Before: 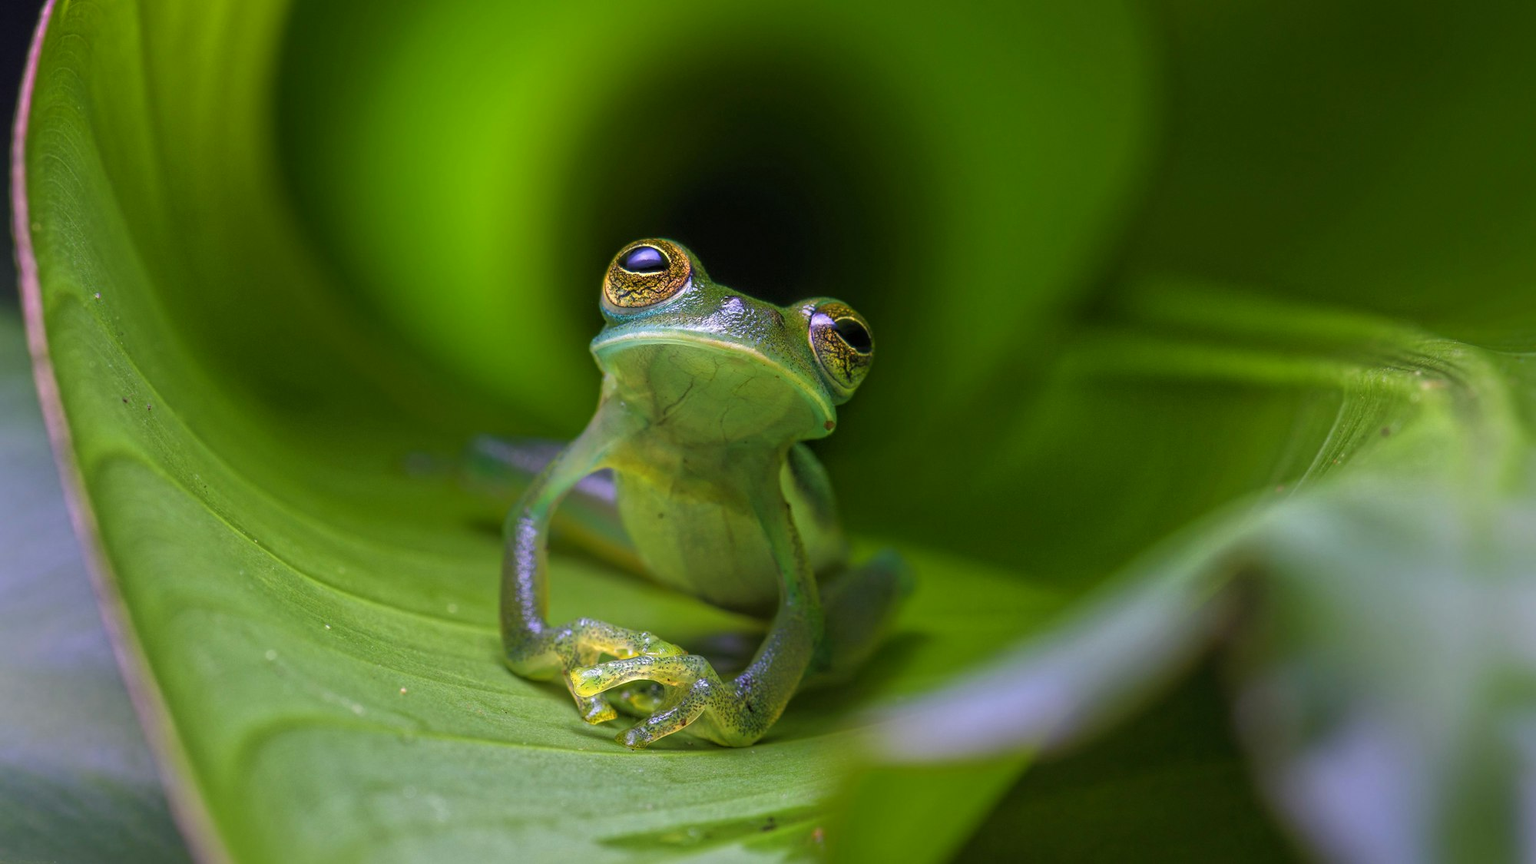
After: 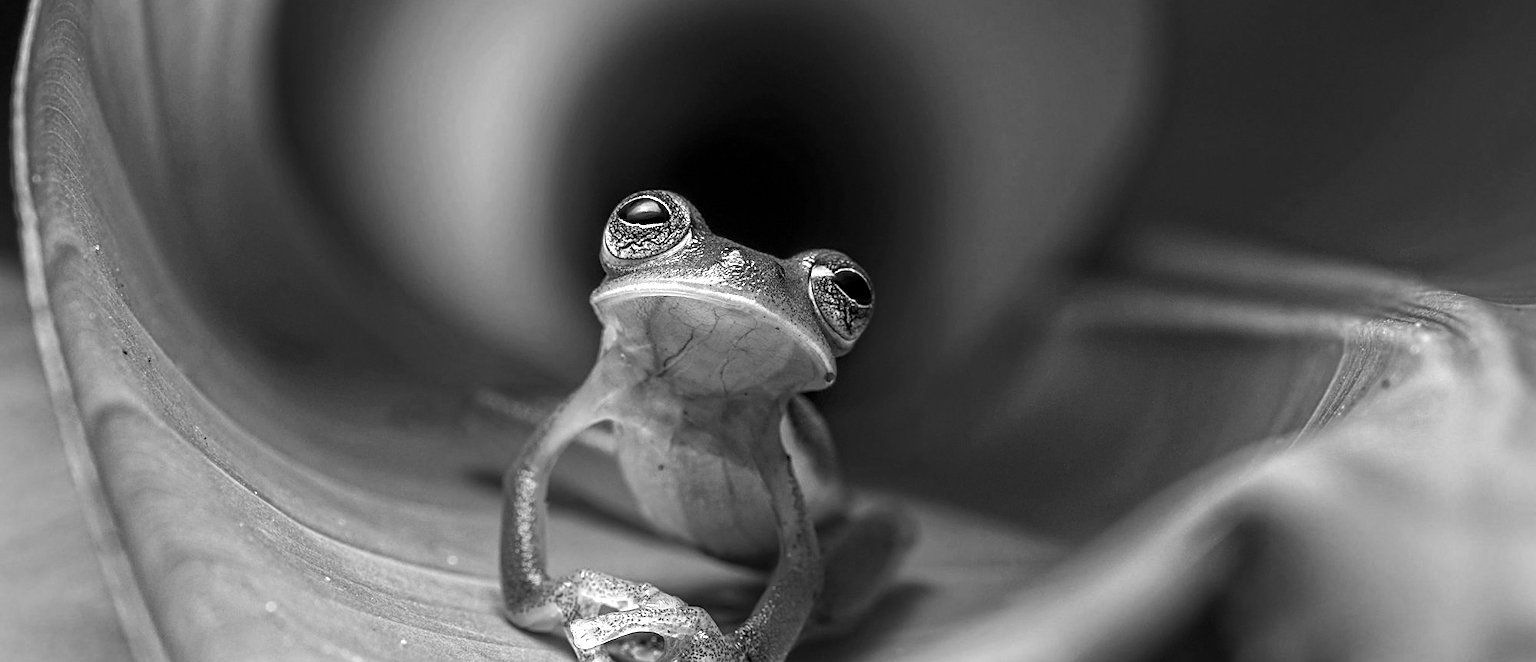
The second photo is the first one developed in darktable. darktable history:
monochrome: on, module defaults
tone equalizer: -8 EV -0.75 EV, -7 EV -0.7 EV, -6 EV -0.6 EV, -5 EV -0.4 EV, -3 EV 0.4 EV, -2 EV 0.6 EV, -1 EV 0.7 EV, +0 EV 0.75 EV, edges refinement/feathering 500, mask exposure compensation -1.57 EV, preserve details no
local contrast: highlights 100%, shadows 100%, detail 120%, midtone range 0.2
sharpen: on, module defaults
crop: top 5.667%, bottom 17.637%
